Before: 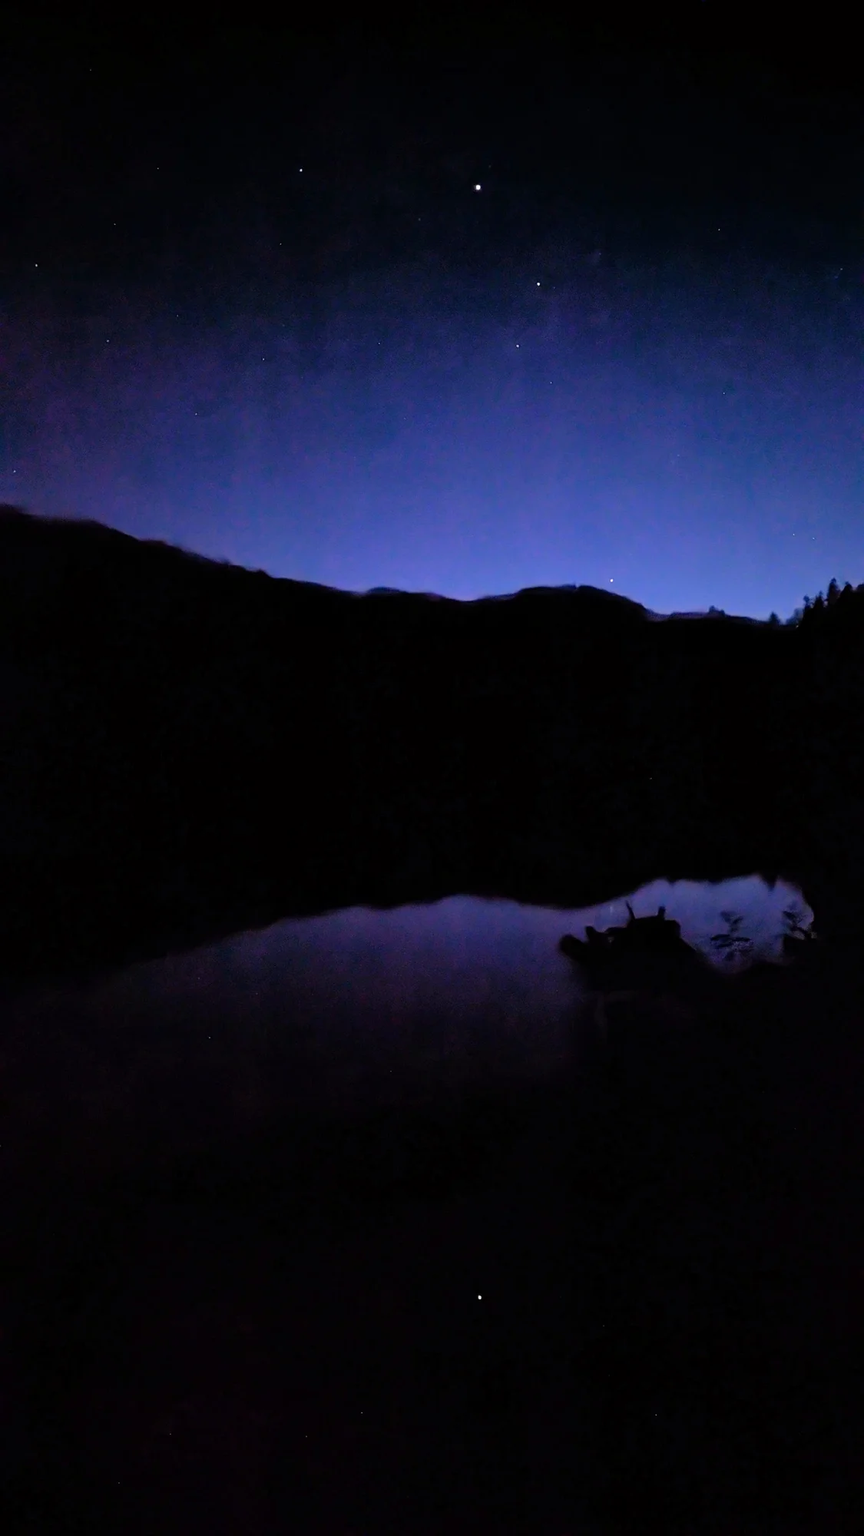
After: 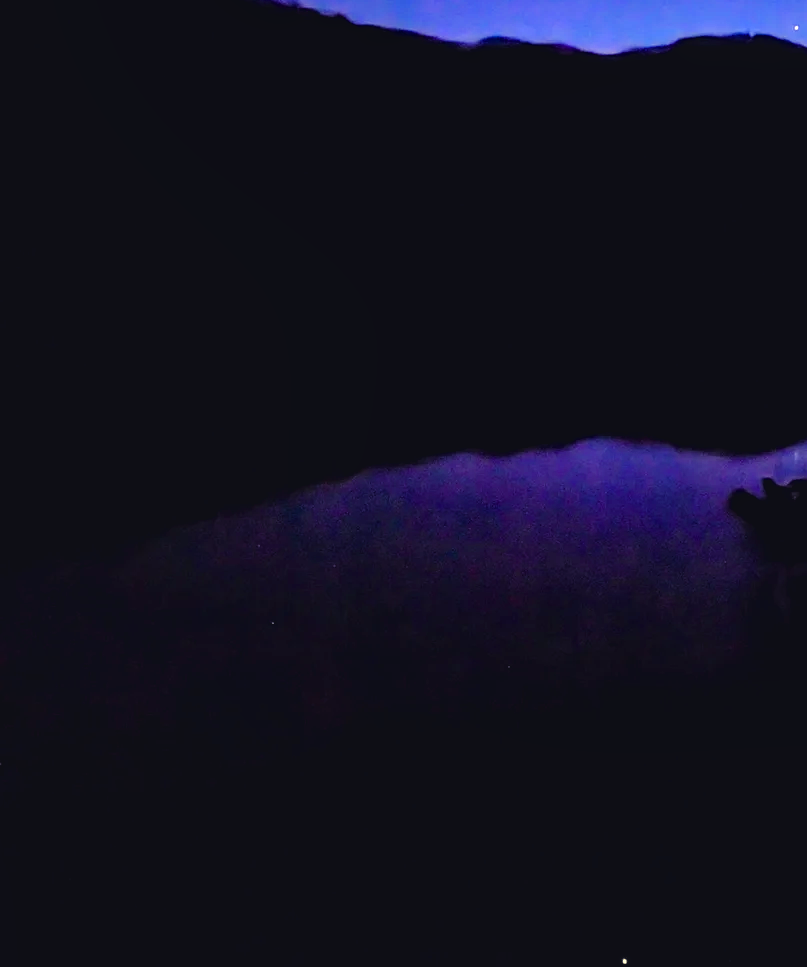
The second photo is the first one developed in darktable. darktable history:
exposure: black level correction 0.002, compensate exposure bias true, compensate highlight preservation false
local contrast: on, module defaults
color balance rgb: shadows lift › luminance -21.924%, shadows lift › chroma 6.545%, shadows lift › hue 271.58°, highlights gain › chroma 8.043%, highlights gain › hue 84.65°, global offset › luminance 0.475%, perceptual saturation grading › global saturation 27.303%, perceptual saturation grading › highlights -28.611%, perceptual saturation grading › mid-tones 15.111%, perceptual saturation grading › shadows 33.127%, perceptual brilliance grading › global brilliance 19.616%
crop: top 36.44%, right 28.245%, bottom 15.166%
